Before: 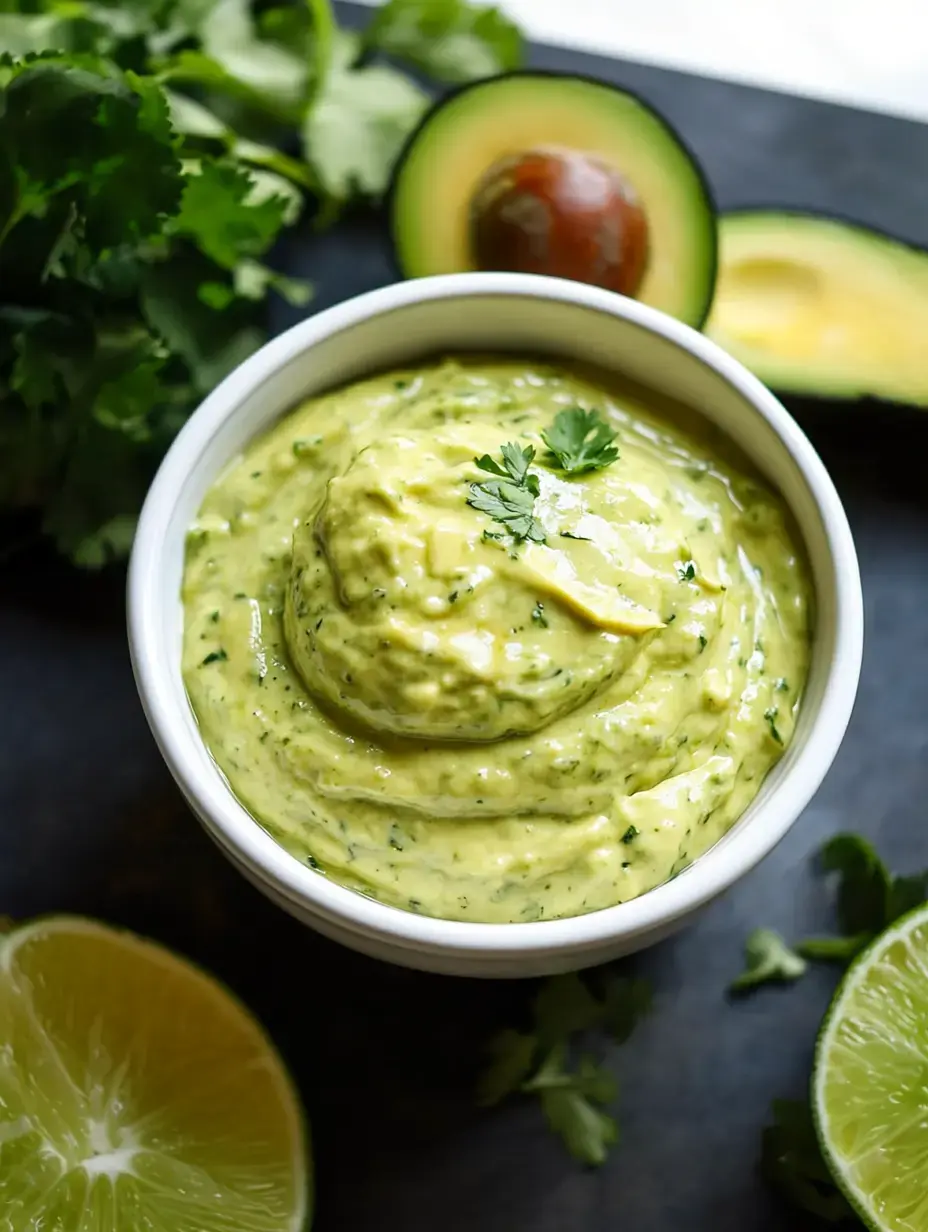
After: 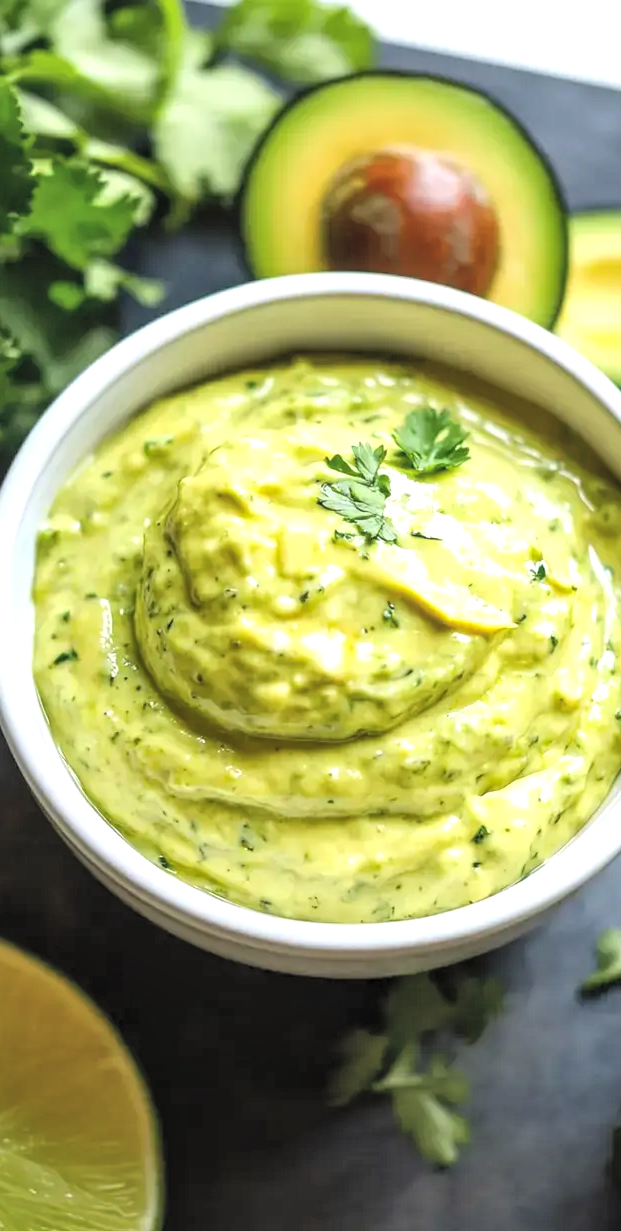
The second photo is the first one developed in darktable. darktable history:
color balance rgb: perceptual saturation grading › global saturation 0.297%, perceptual brilliance grading › highlights 10.105%, perceptual brilliance grading › mid-tones 4.976%, global vibrance 20%
contrast brightness saturation: brightness 0.287
local contrast: detail 130%
crop and rotate: left 16.059%, right 16.964%
